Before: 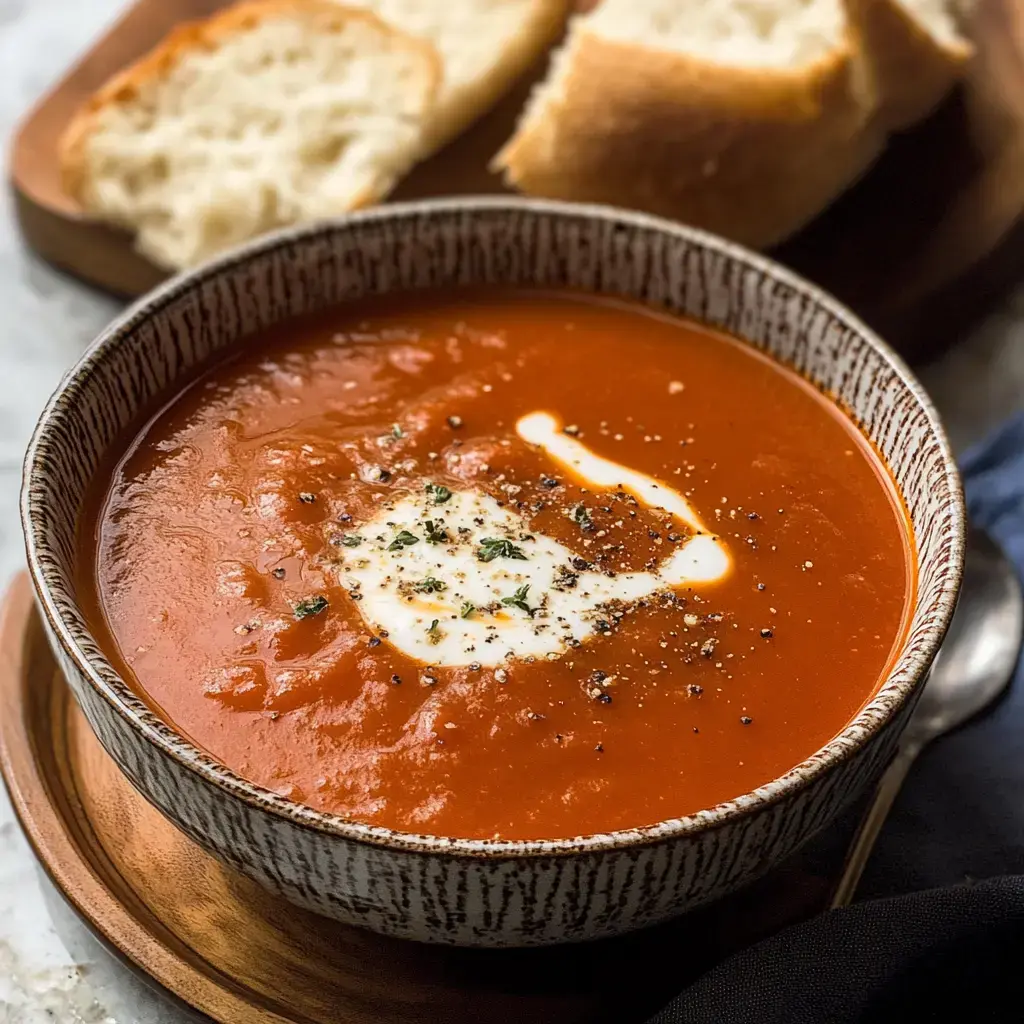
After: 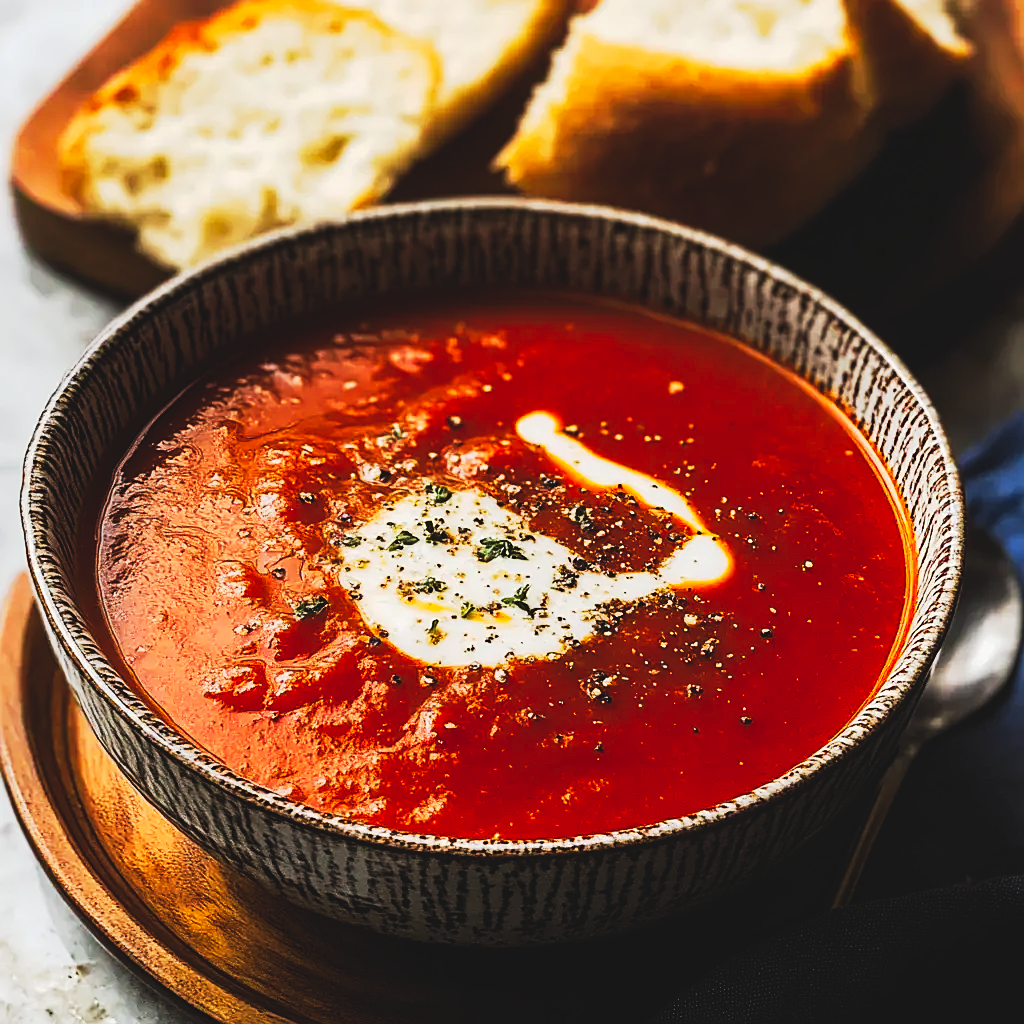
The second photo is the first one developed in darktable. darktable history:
sharpen: on, module defaults
exposure: black level correction -0.061, exposure -0.049 EV, compensate exposure bias true, compensate highlight preservation false
color balance rgb: global offset › luminance -0.994%, linear chroma grading › global chroma -15.116%, perceptual saturation grading › global saturation 30.988%, global vibrance 5.503%
tone curve: curves: ch0 [(0, 0) (0.003, 0.005) (0.011, 0.006) (0.025, 0.004) (0.044, 0.004) (0.069, 0.007) (0.1, 0.014) (0.136, 0.018) (0.177, 0.034) (0.224, 0.065) (0.277, 0.089) (0.335, 0.143) (0.399, 0.219) (0.468, 0.327) (0.543, 0.455) (0.623, 0.63) (0.709, 0.786) (0.801, 0.87) (0.898, 0.922) (1, 1)], preserve colors none
